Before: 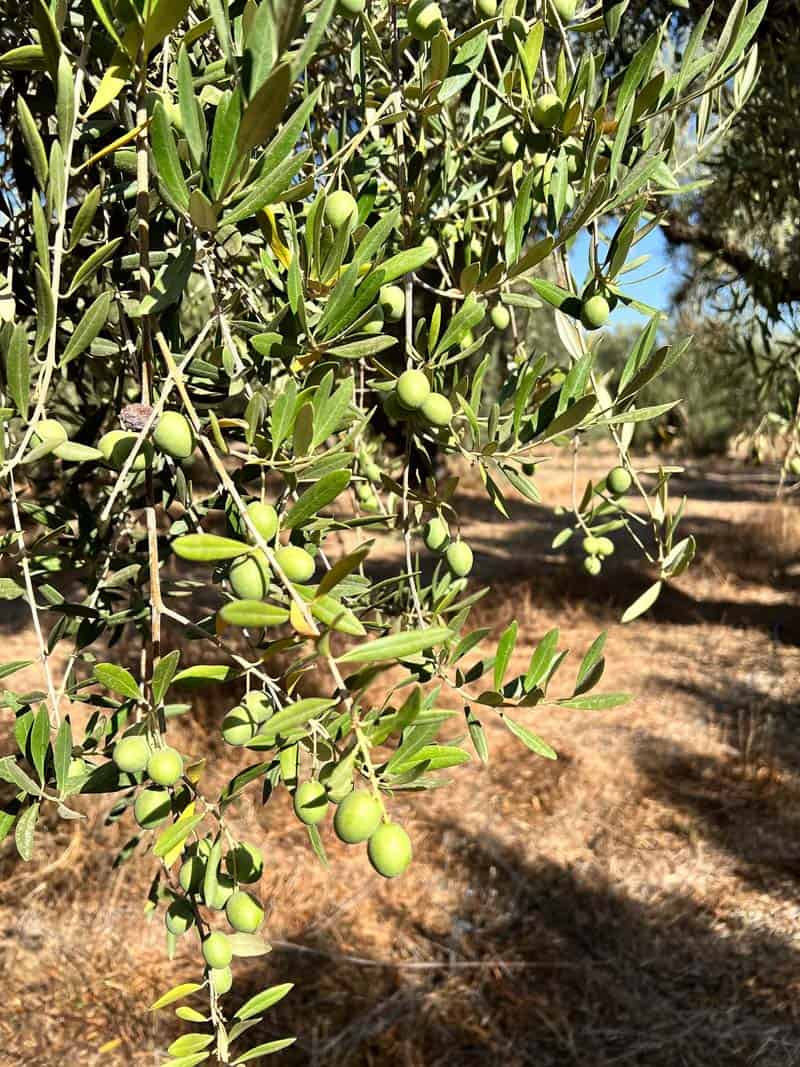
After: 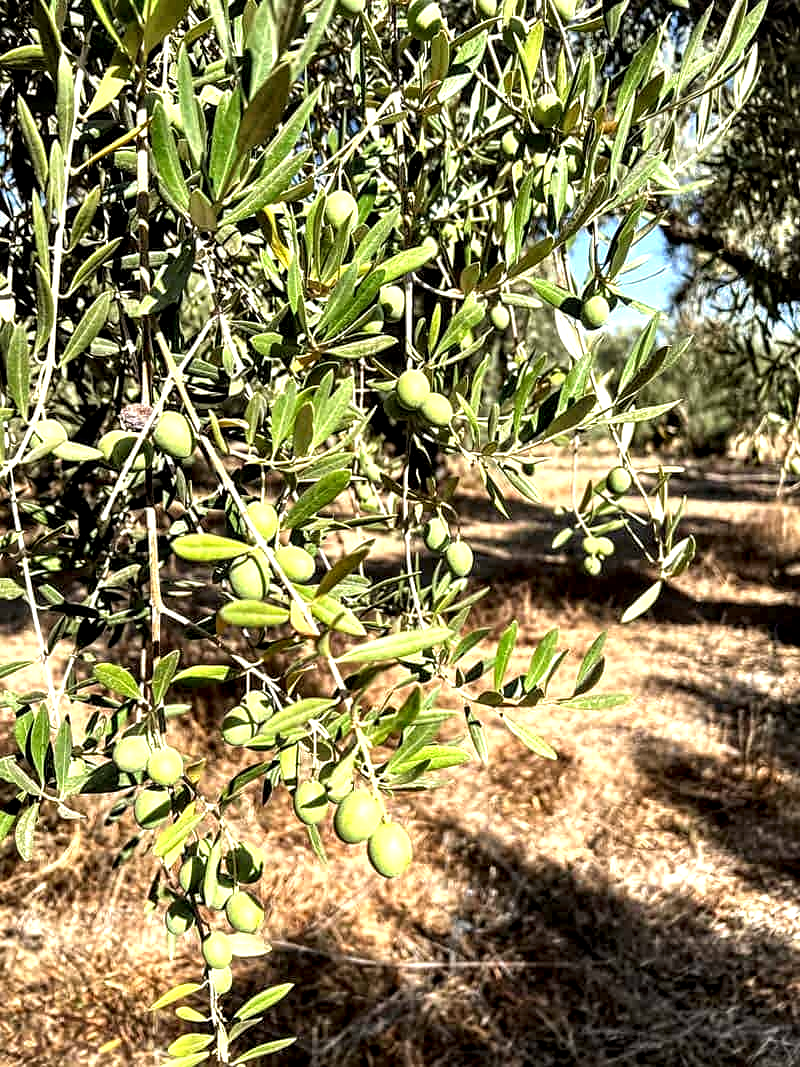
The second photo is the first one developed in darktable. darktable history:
tone equalizer: -8 EV -0.413 EV, -7 EV -0.392 EV, -6 EV -0.34 EV, -5 EV -0.23 EV, -3 EV 0.255 EV, -2 EV 0.348 EV, -1 EV 0.393 EV, +0 EV 0.444 EV
shadows and highlights: shadows 36.74, highlights -27.57, soften with gaussian
sharpen: amount 0.218
local contrast: highlights 63%, shadows 54%, detail 168%, midtone range 0.509
